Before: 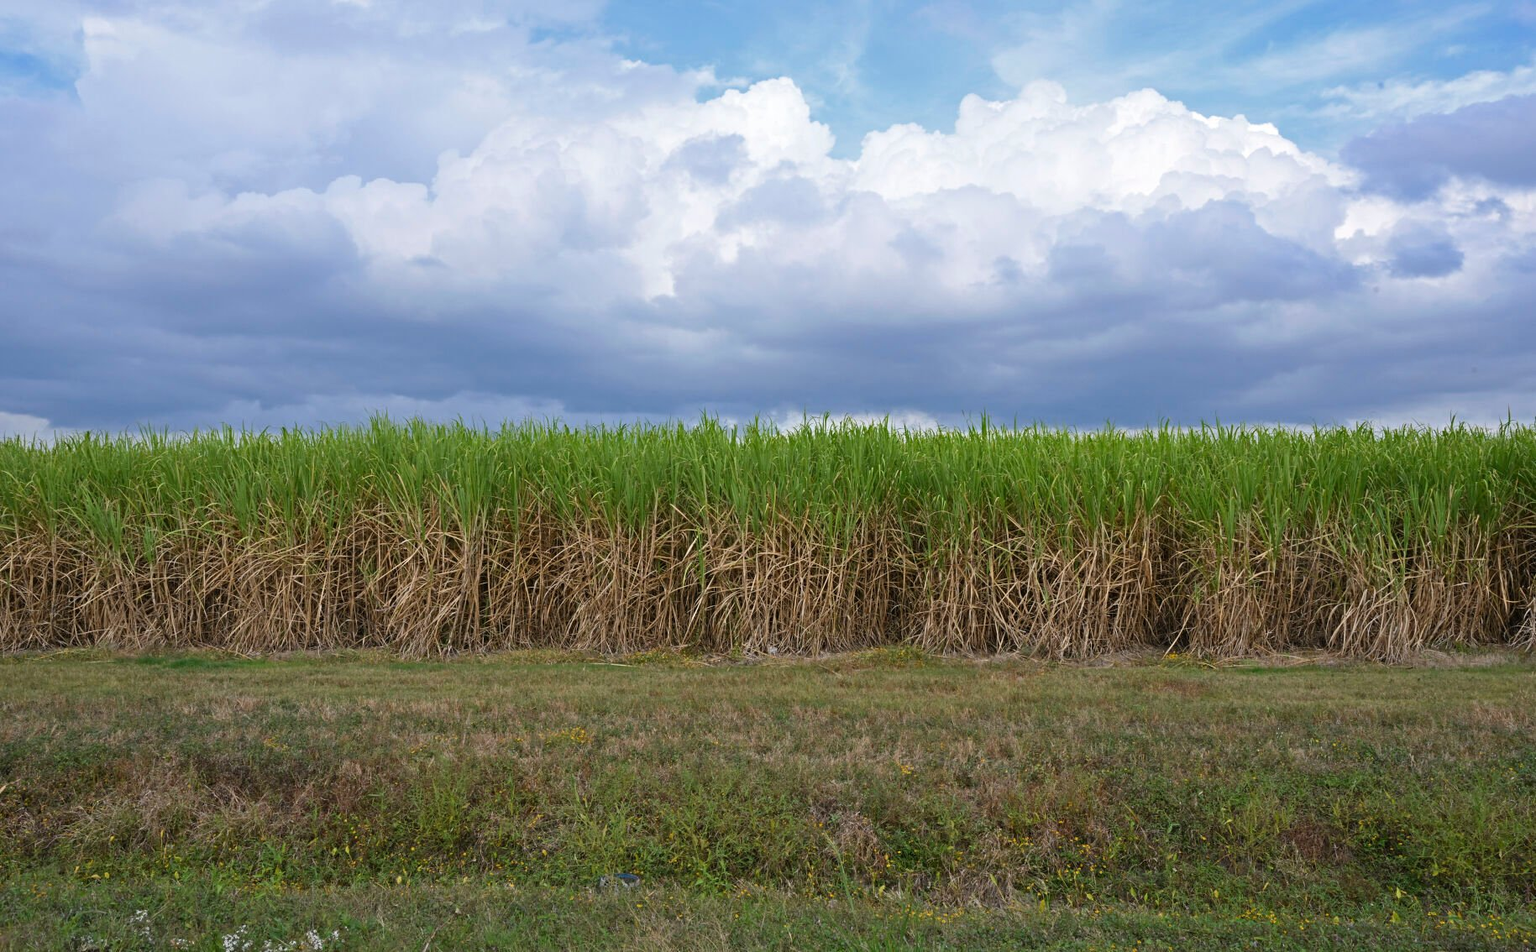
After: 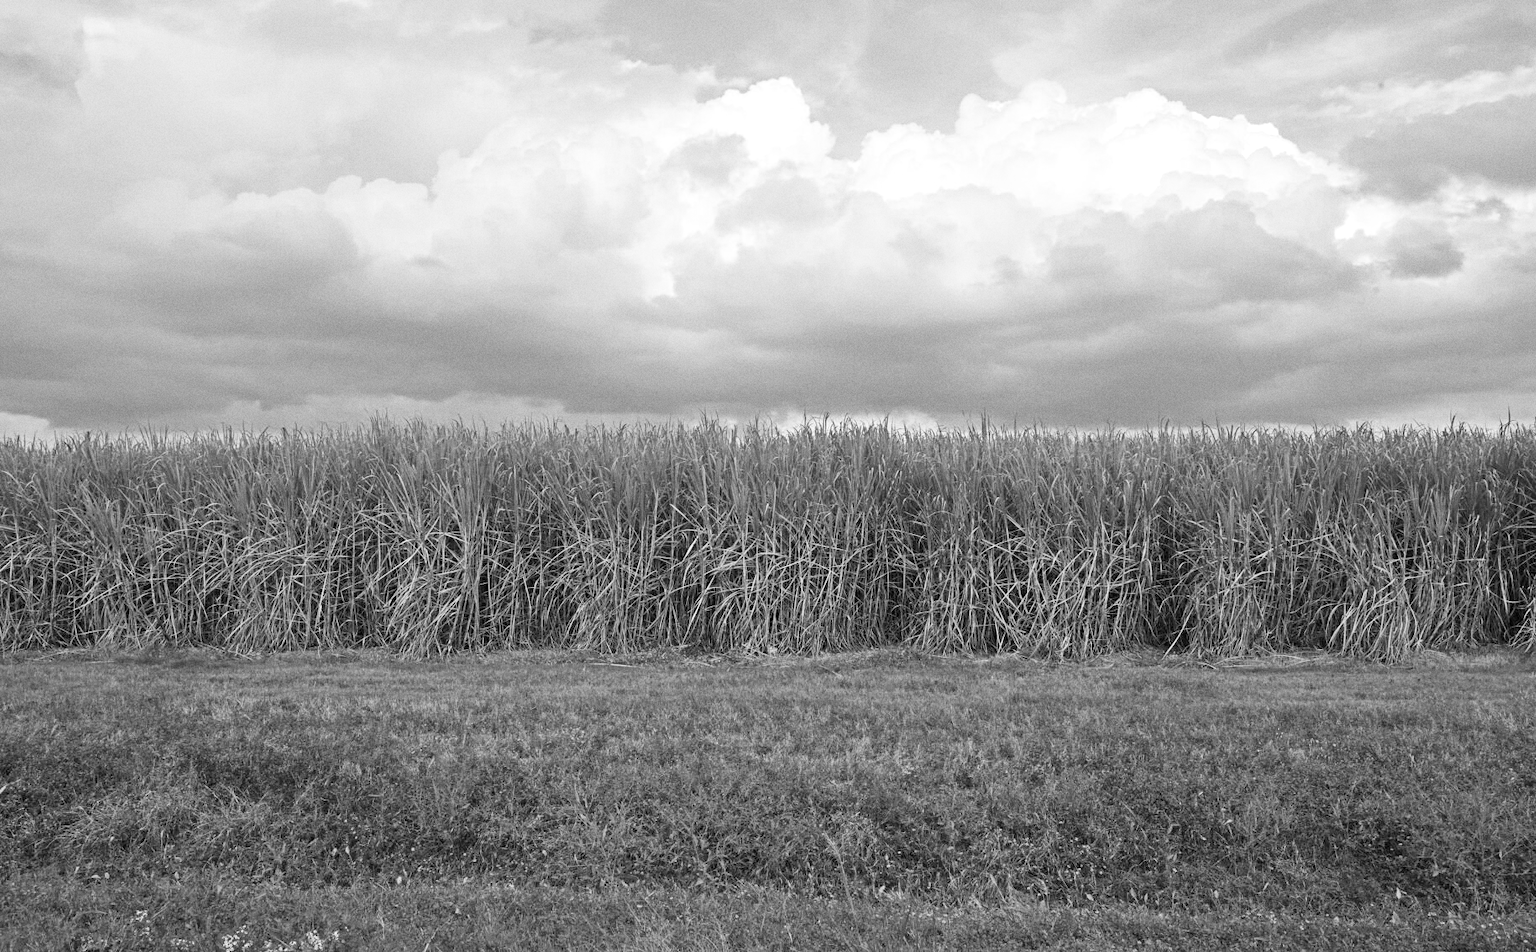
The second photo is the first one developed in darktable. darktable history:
grain: on, module defaults
contrast brightness saturation: contrast 0.2, brightness 0.16, saturation 0.22
local contrast: highlights 100%, shadows 100%, detail 120%, midtone range 0.2
monochrome: on, module defaults
